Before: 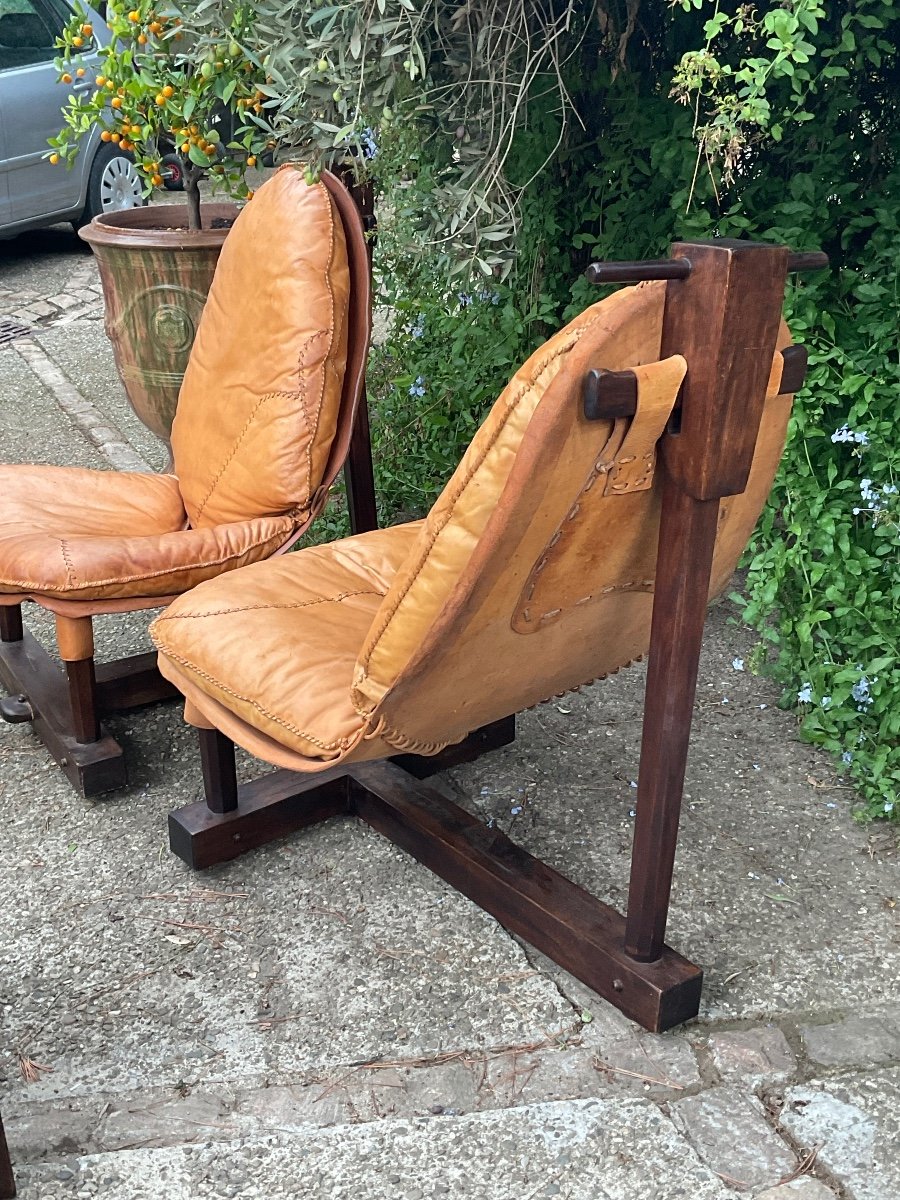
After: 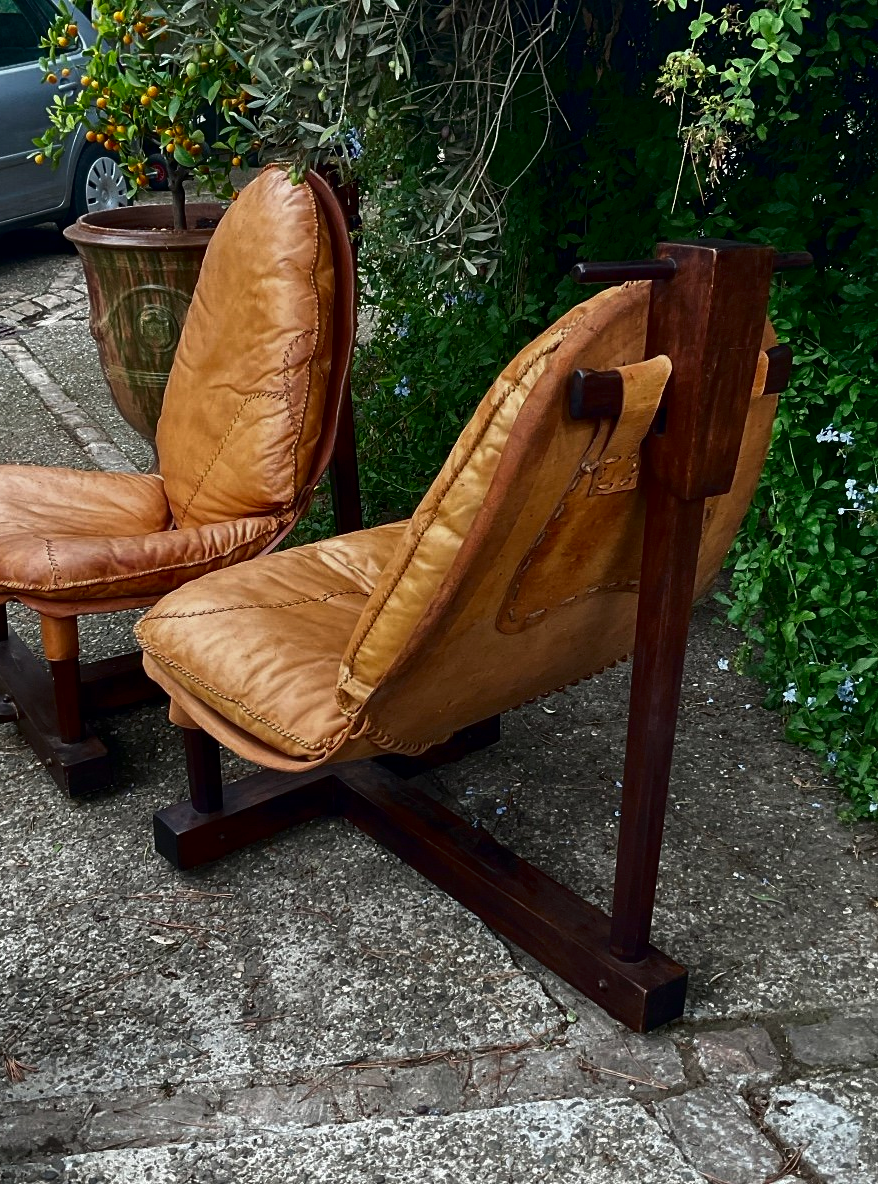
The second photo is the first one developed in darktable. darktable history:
crop and rotate: left 1.774%, right 0.633%, bottom 1.28%
contrast brightness saturation: brightness -0.52
